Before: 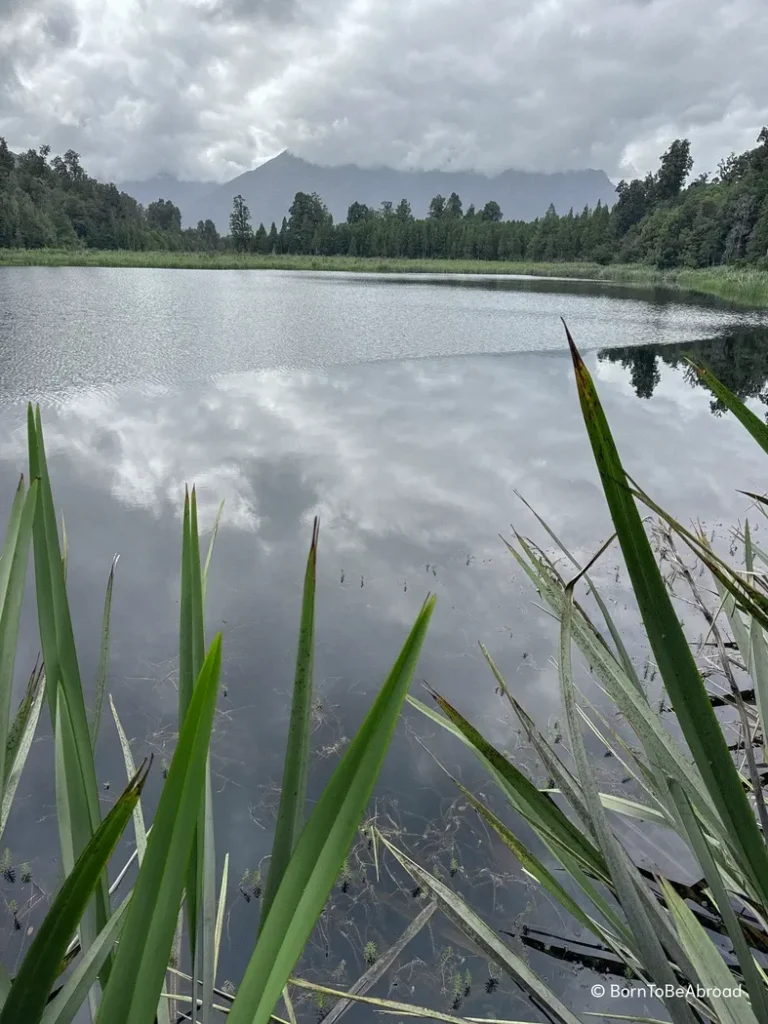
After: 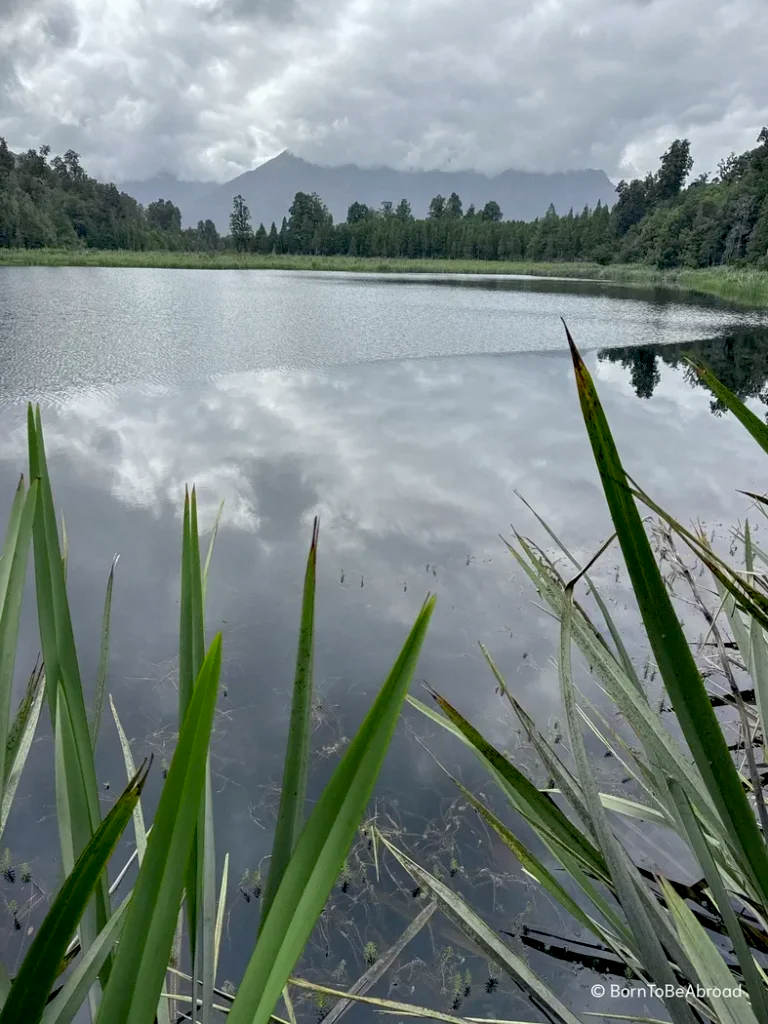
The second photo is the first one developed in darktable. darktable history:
color balance rgb: shadows lift › hue 85.91°, global offset › luminance -0.851%, perceptual saturation grading › global saturation 0.1%, global vibrance 20%
